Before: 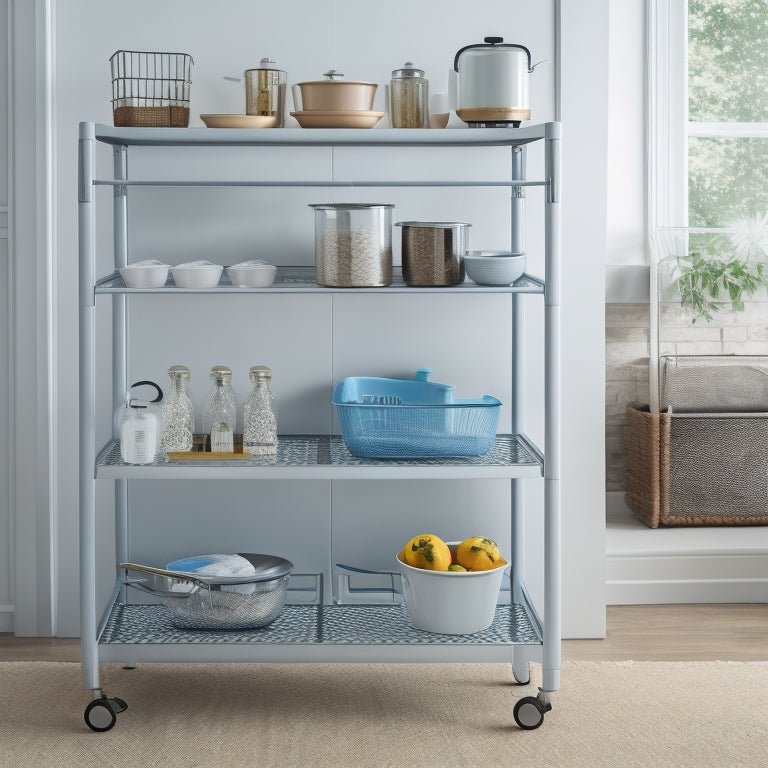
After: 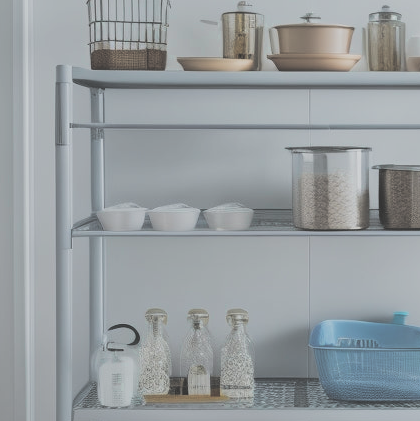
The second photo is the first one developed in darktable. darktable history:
crop and rotate: left 3.047%, top 7.509%, right 42.236%, bottom 37.598%
filmic rgb: black relative exposure -16 EV, white relative exposure 4.97 EV, hardness 6.25
split-toning: shadows › hue 43.2°, shadows › saturation 0, highlights › hue 50.4°, highlights › saturation 1
color zones: curves: ch0 [(0.25, 0.5) (0.423, 0.5) (0.443, 0.5) (0.521, 0.756) (0.568, 0.5) (0.576, 0.5) (0.75, 0.5)]; ch1 [(0.25, 0.5) (0.423, 0.5) (0.443, 0.5) (0.539, 0.873) (0.624, 0.565) (0.631, 0.5) (0.75, 0.5)]
exposure: black level correction -0.03, compensate highlight preservation false
